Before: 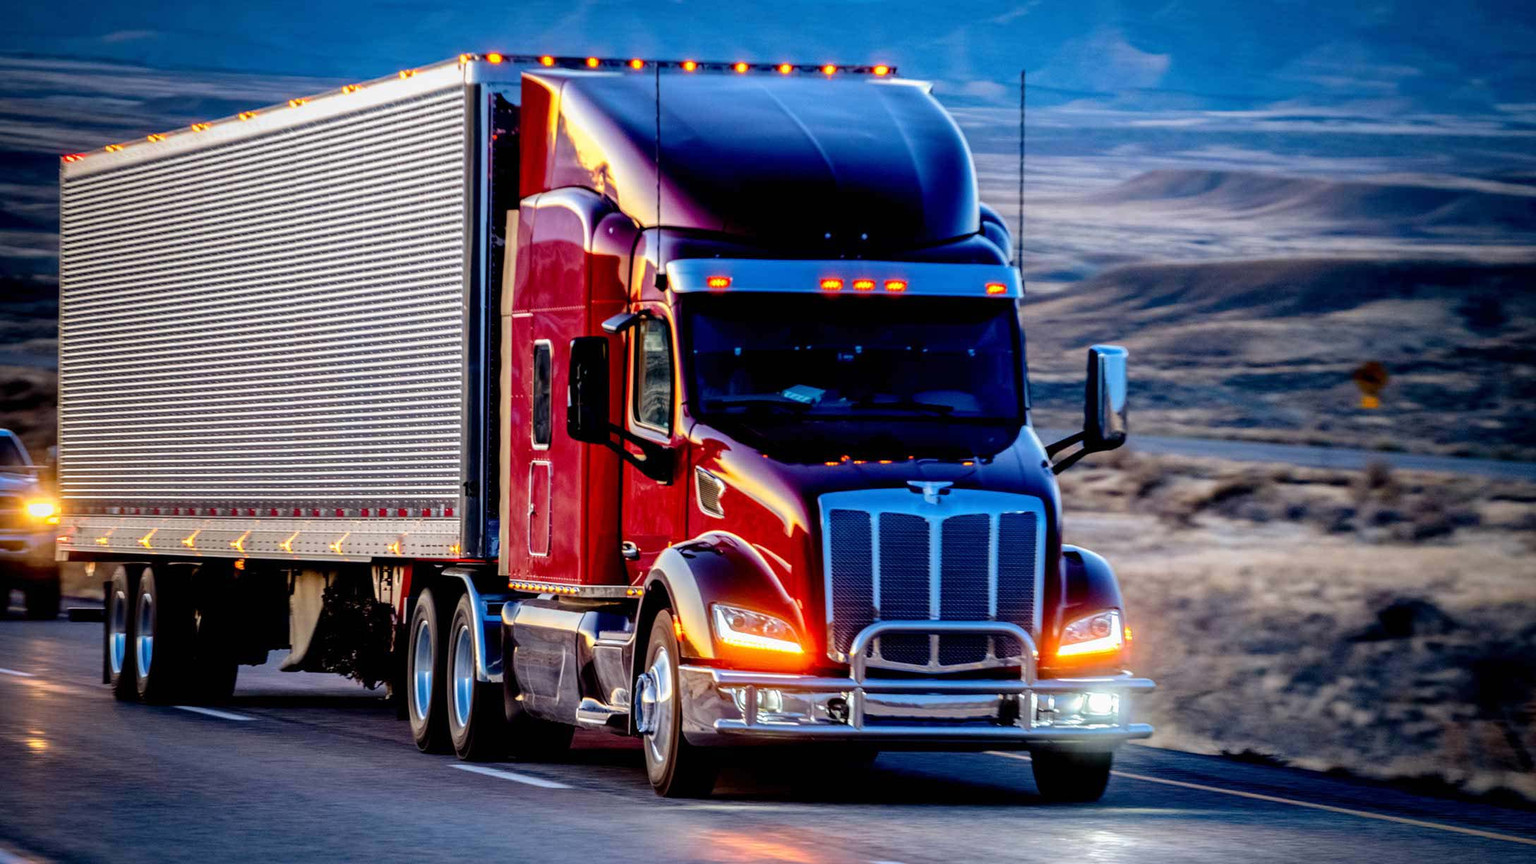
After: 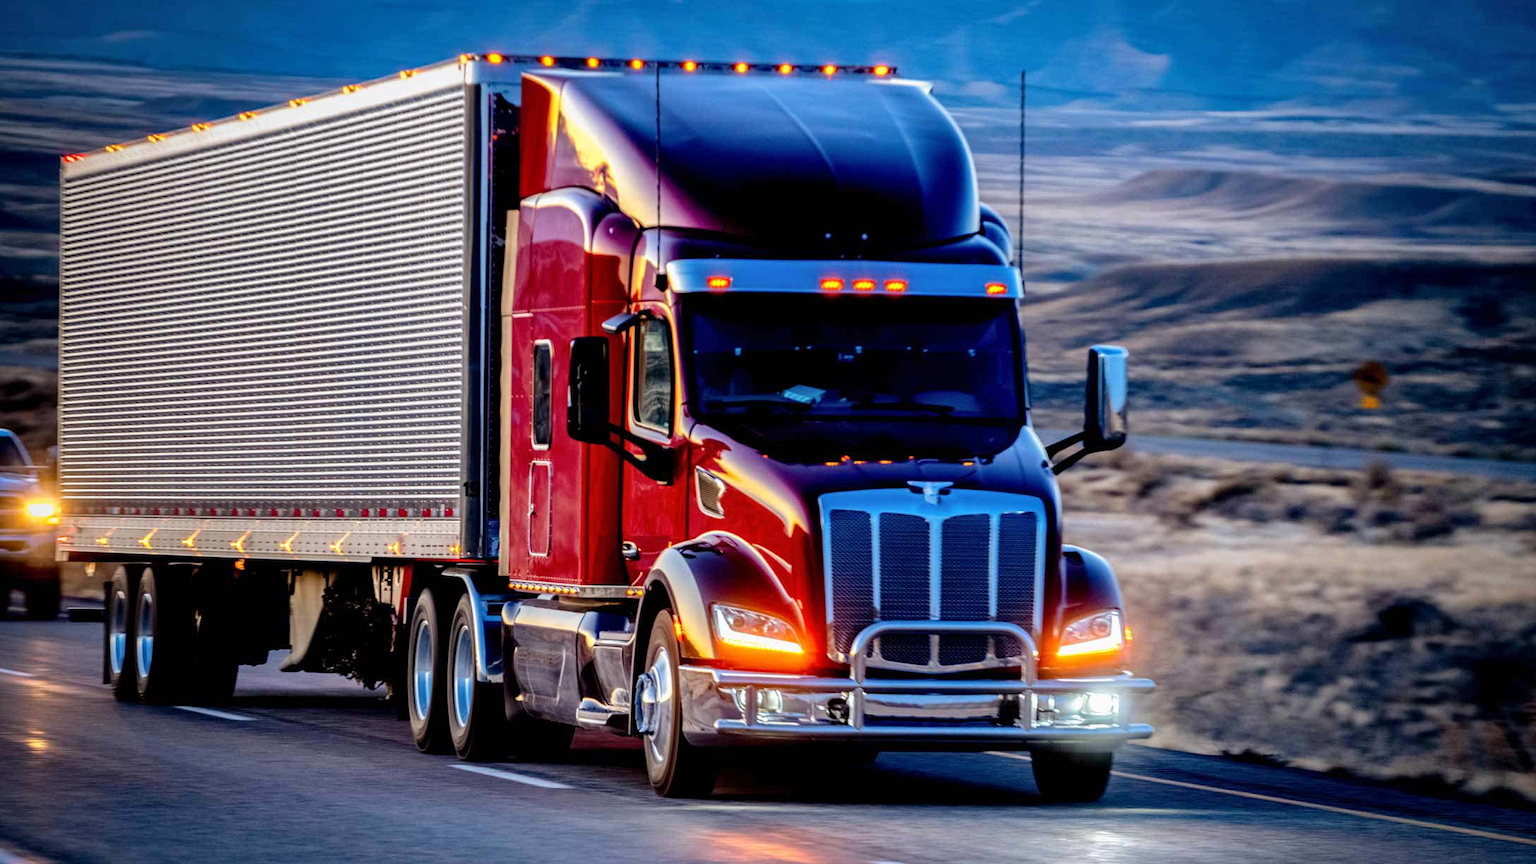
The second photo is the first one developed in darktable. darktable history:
shadows and highlights: shadows 20.84, highlights -82.28, soften with gaussian
